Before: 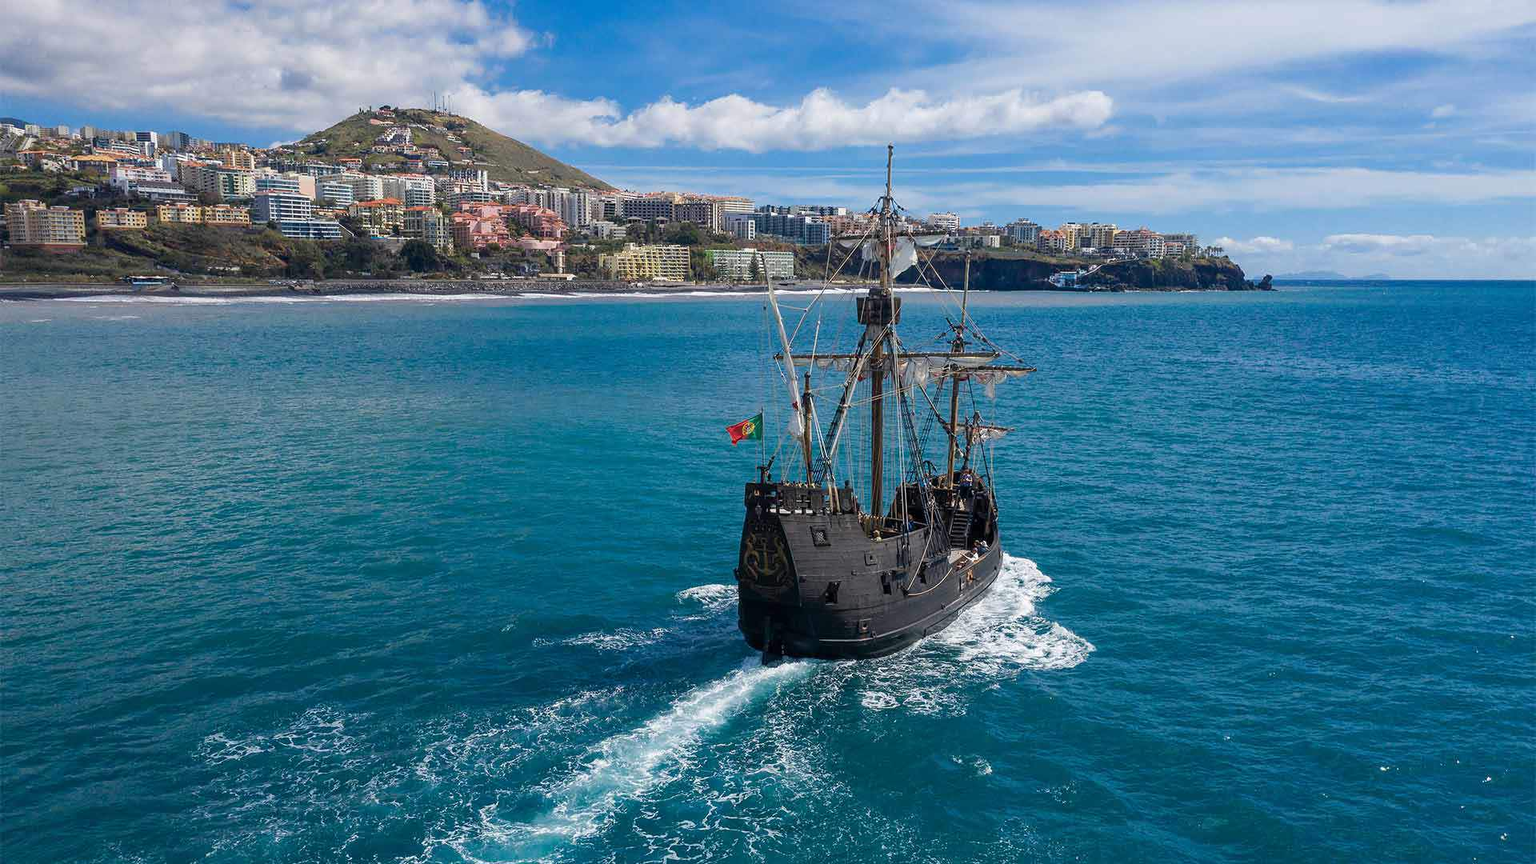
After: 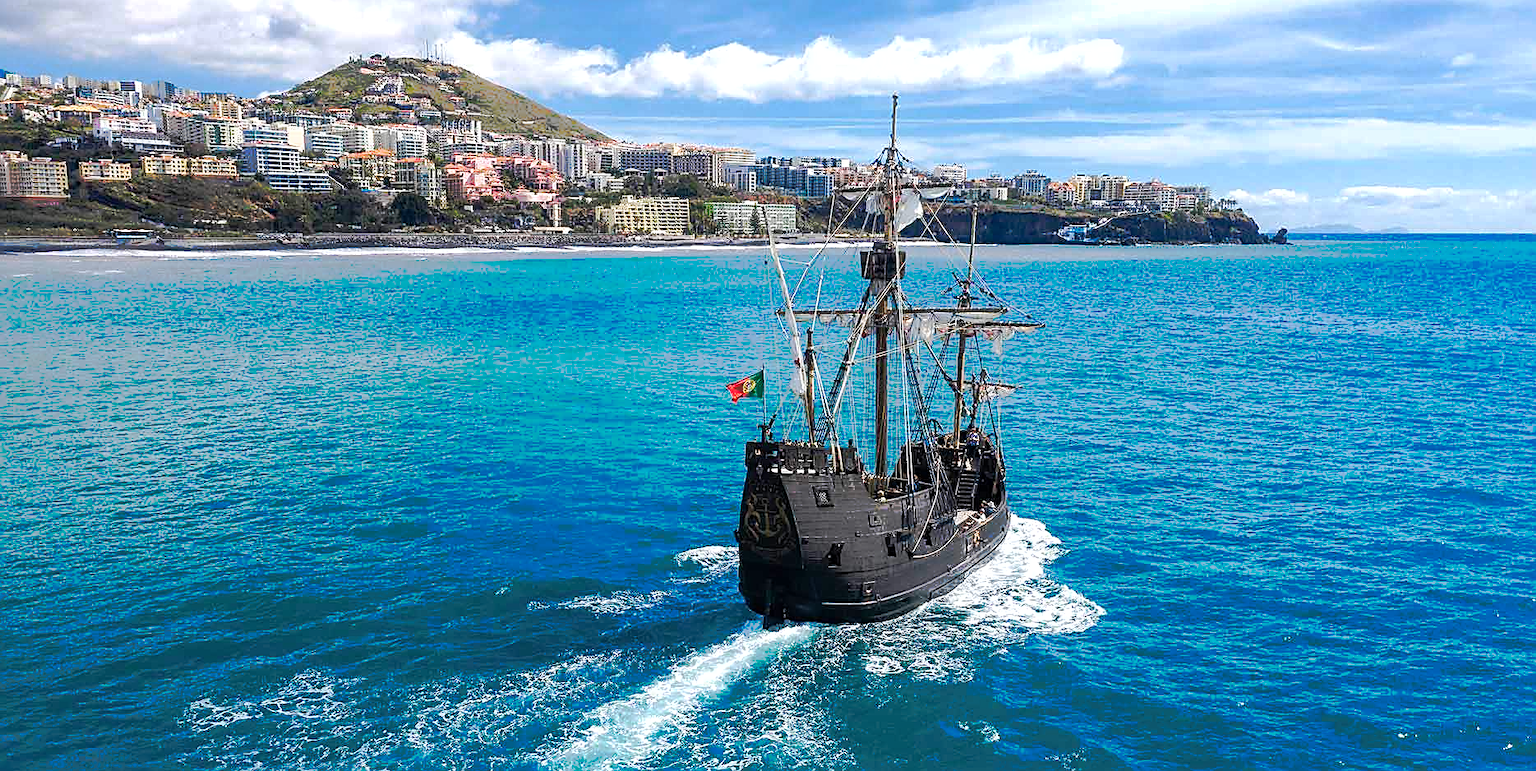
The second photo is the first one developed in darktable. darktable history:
tone equalizer: -8 EV -0.774 EV, -7 EV -0.689 EV, -6 EV -0.589 EV, -5 EV -0.367 EV, -3 EV 0.366 EV, -2 EV 0.6 EV, -1 EV 0.686 EV, +0 EV 0.745 EV, mask exposure compensation -0.514 EV
color zones: curves: ch0 [(0, 0.558) (0.143, 0.548) (0.286, 0.447) (0.429, 0.259) (0.571, 0.5) (0.714, 0.5) (0.857, 0.593) (1, 0.558)]; ch1 [(0, 0.543) (0.01, 0.544) (0.12, 0.492) (0.248, 0.458) (0.5, 0.534) (0.748, 0.5) (0.99, 0.469) (1, 0.543)]; ch2 [(0, 0.507) (0.143, 0.522) (0.286, 0.505) (0.429, 0.5) (0.571, 0.5) (0.714, 0.5) (0.857, 0.5) (1, 0.507)]
crop: left 1.291%, top 6.154%, right 1.332%, bottom 6.856%
shadows and highlights: on, module defaults
sharpen: on, module defaults
tone curve: curves: ch0 [(0, 0) (0.003, 0.003) (0.011, 0.01) (0.025, 0.023) (0.044, 0.042) (0.069, 0.065) (0.1, 0.094) (0.136, 0.127) (0.177, 0.166) (0.224, 0.211) (0.277, 0.26) (0.335, 0.315) (0.399, 0.375) (0.468, 0.44) (0.543, 0.658) (0.623, 0.718) (0.709, 0.782) (0.801, 0.851) (0.898, 0.923) (1, 1)], preserve colors none
